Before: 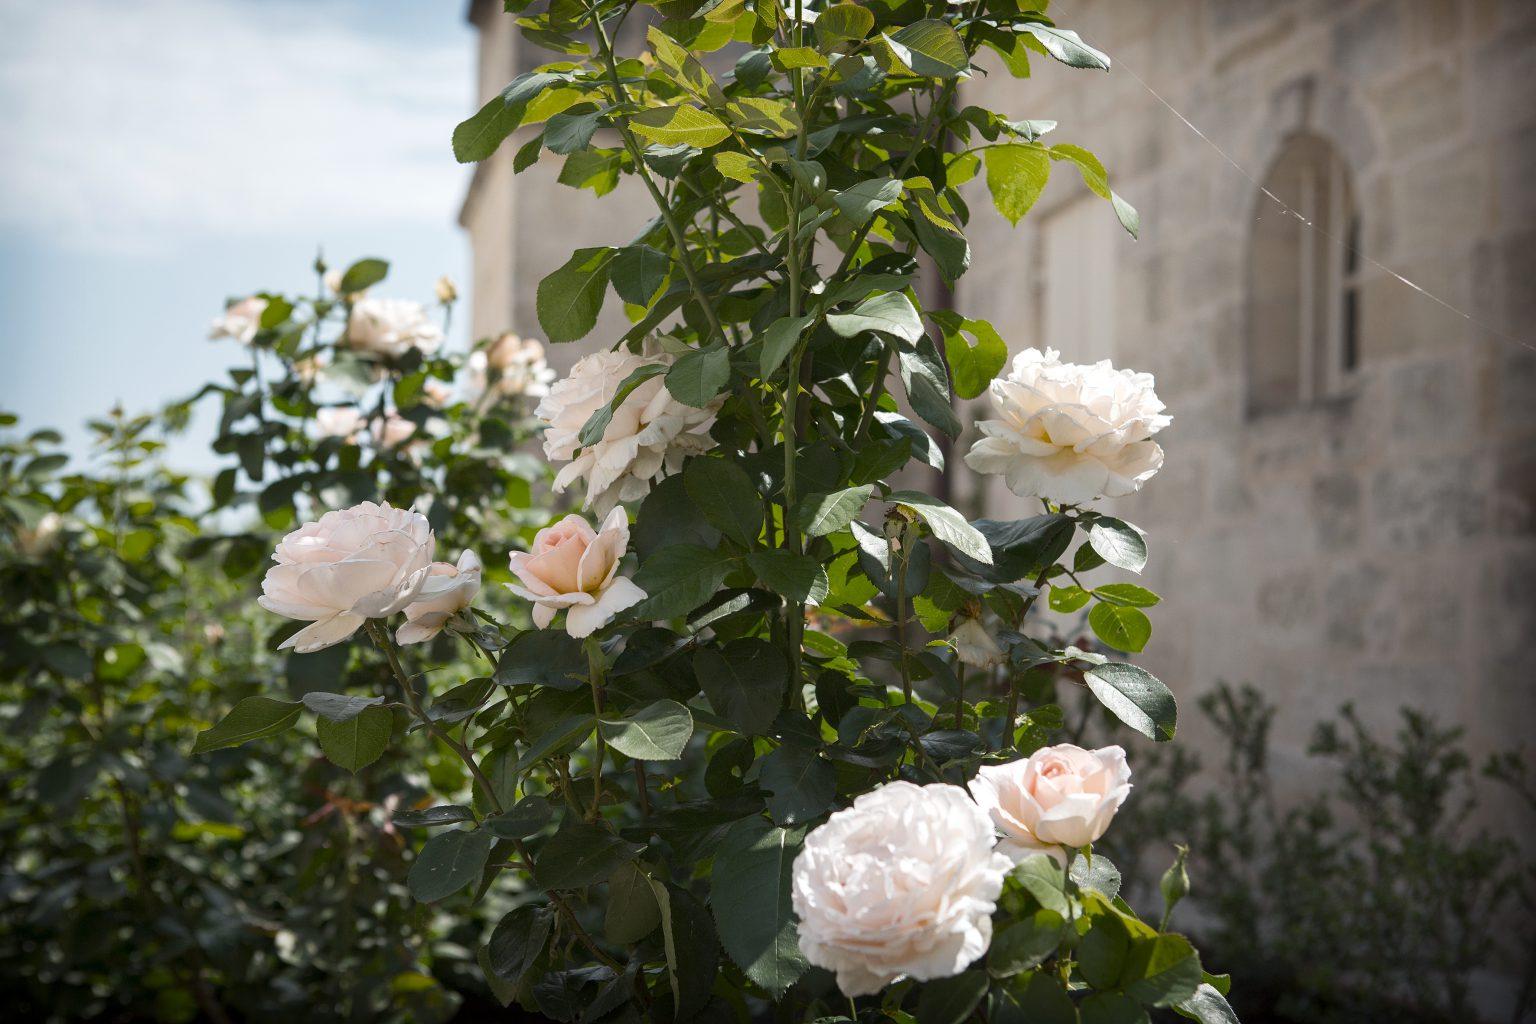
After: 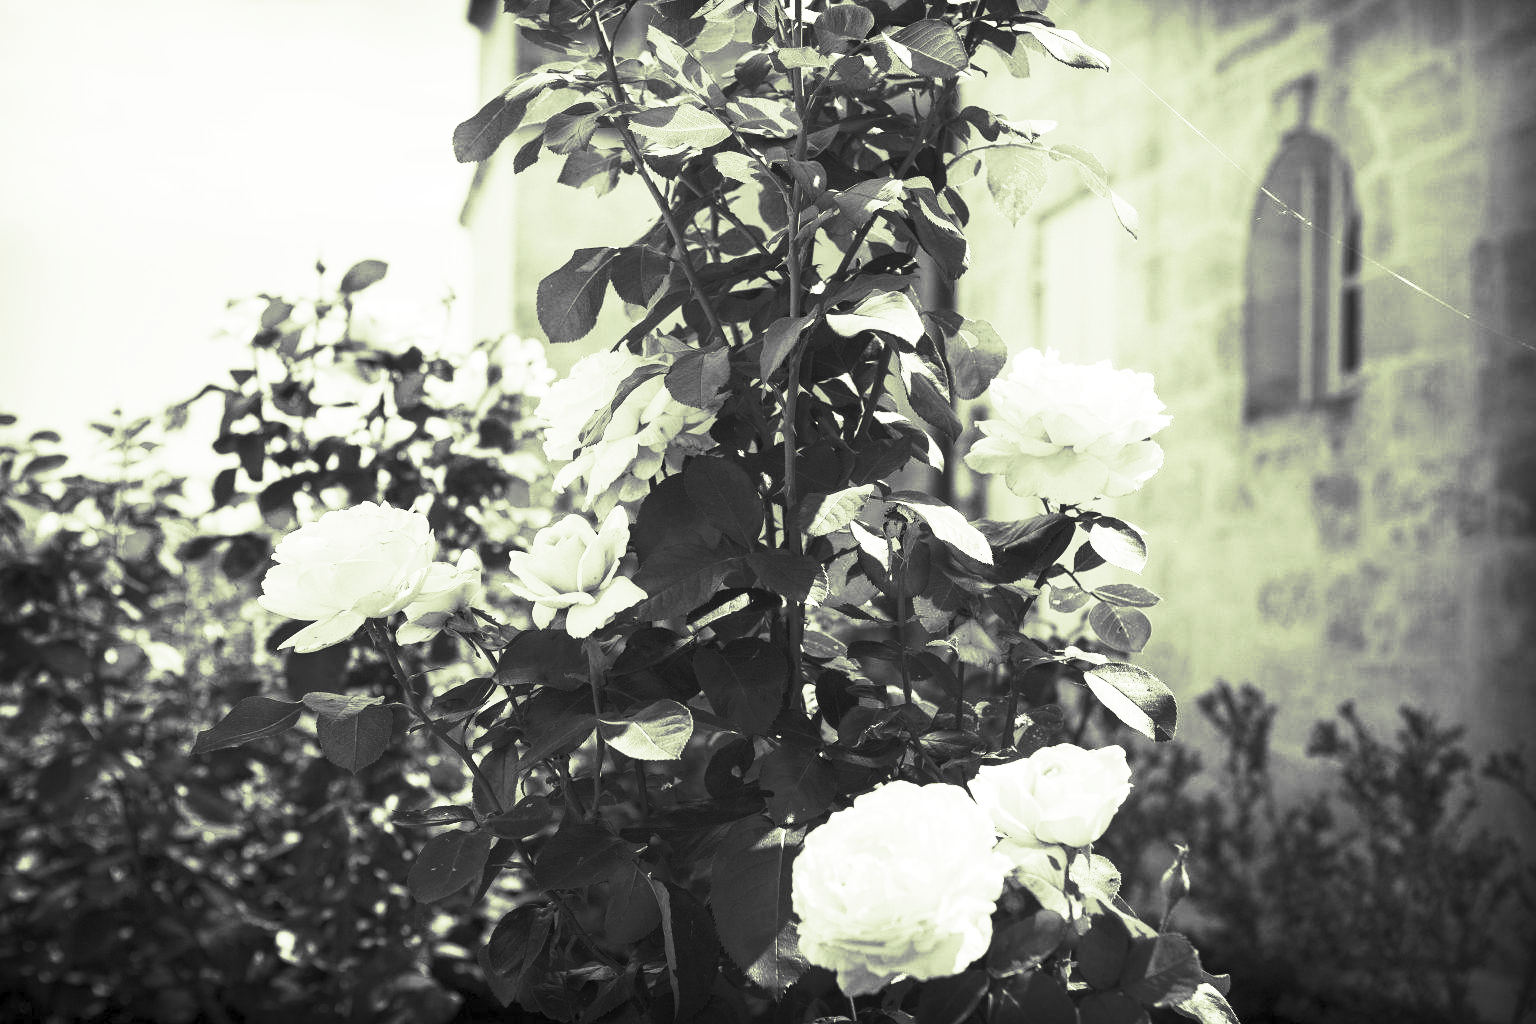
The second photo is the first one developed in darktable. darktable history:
split-toning: shadows › hue 290.82°, shadows › saturation 0.34, highlights › saturation 0.38, balance 0, compress 50%
contrast brightness saturation: contrast 0.53, brightness 0.47, saturation -1
